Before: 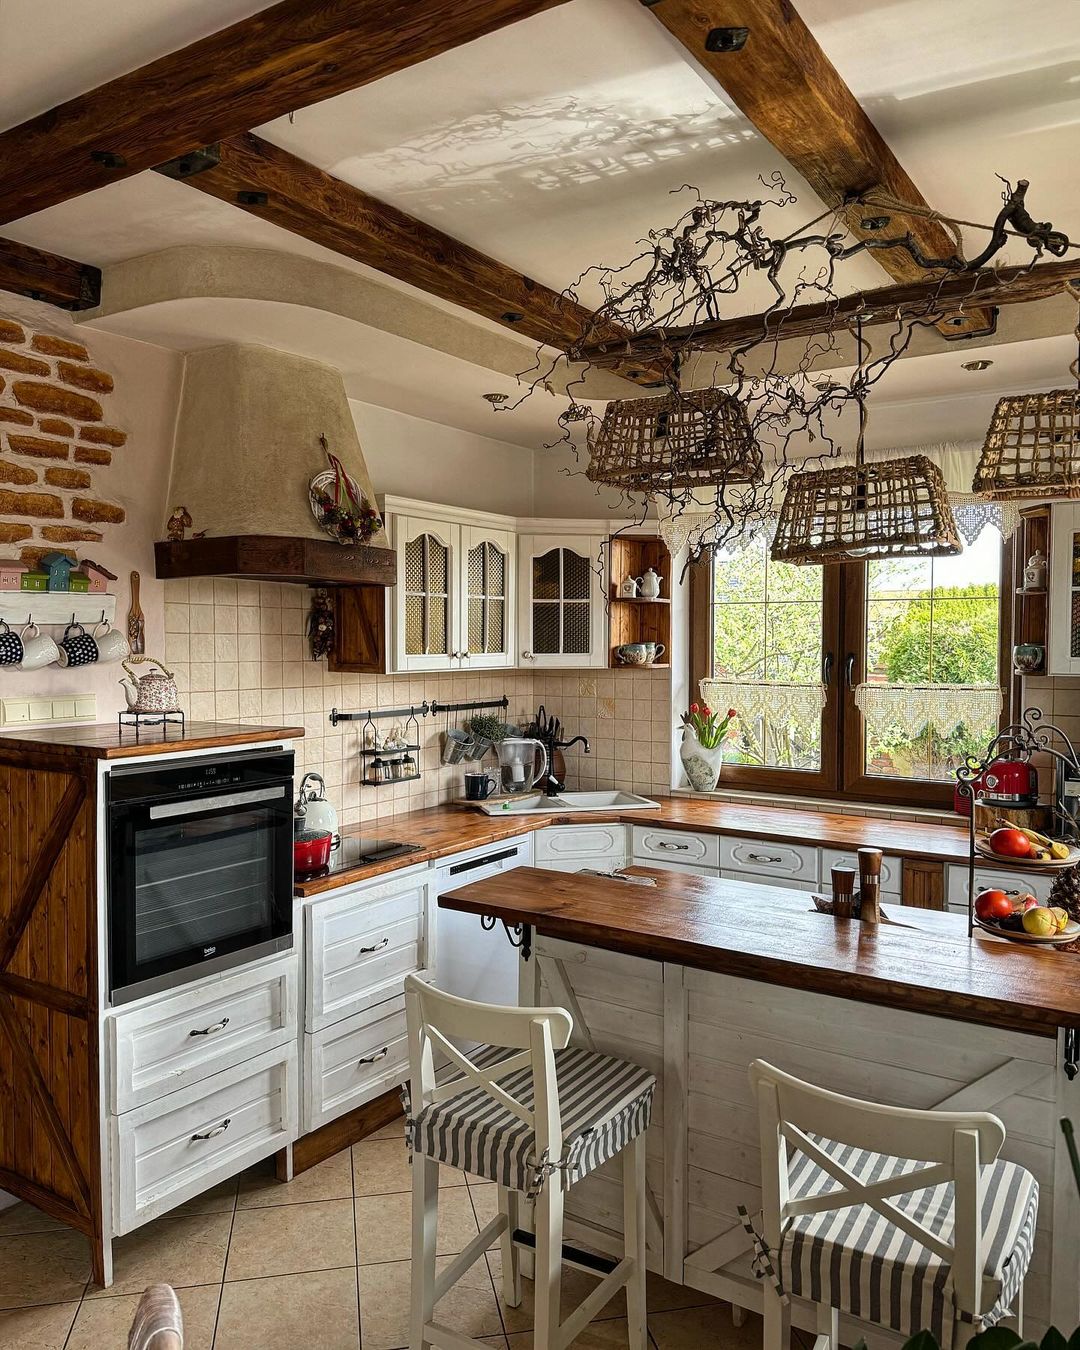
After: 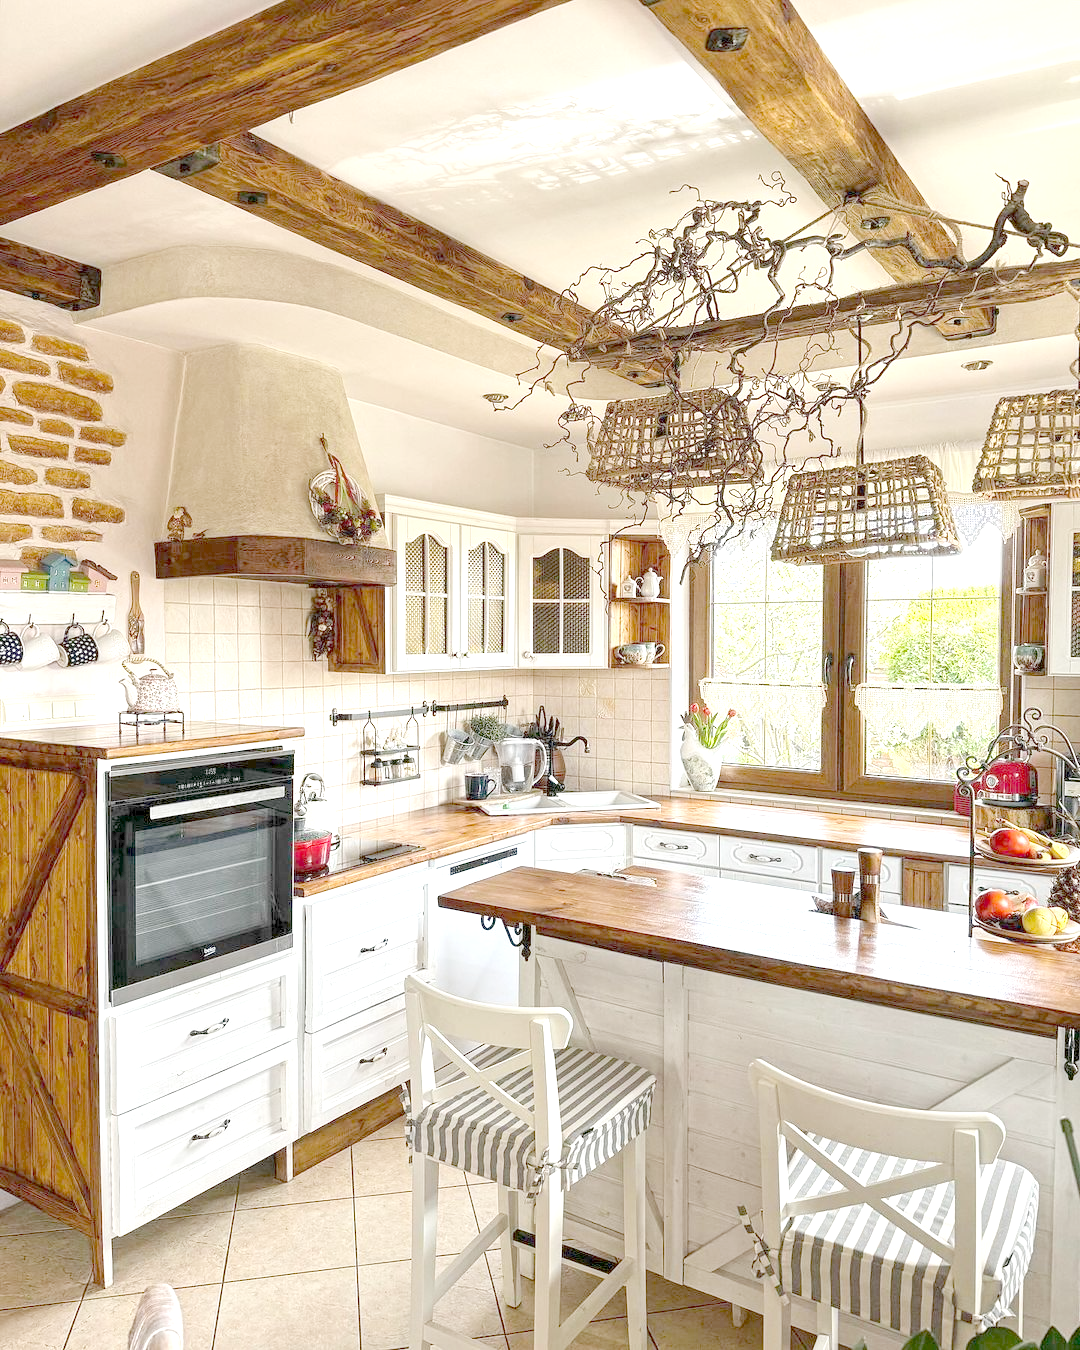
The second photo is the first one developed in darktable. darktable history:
exposure: exposure 0.5 EV
